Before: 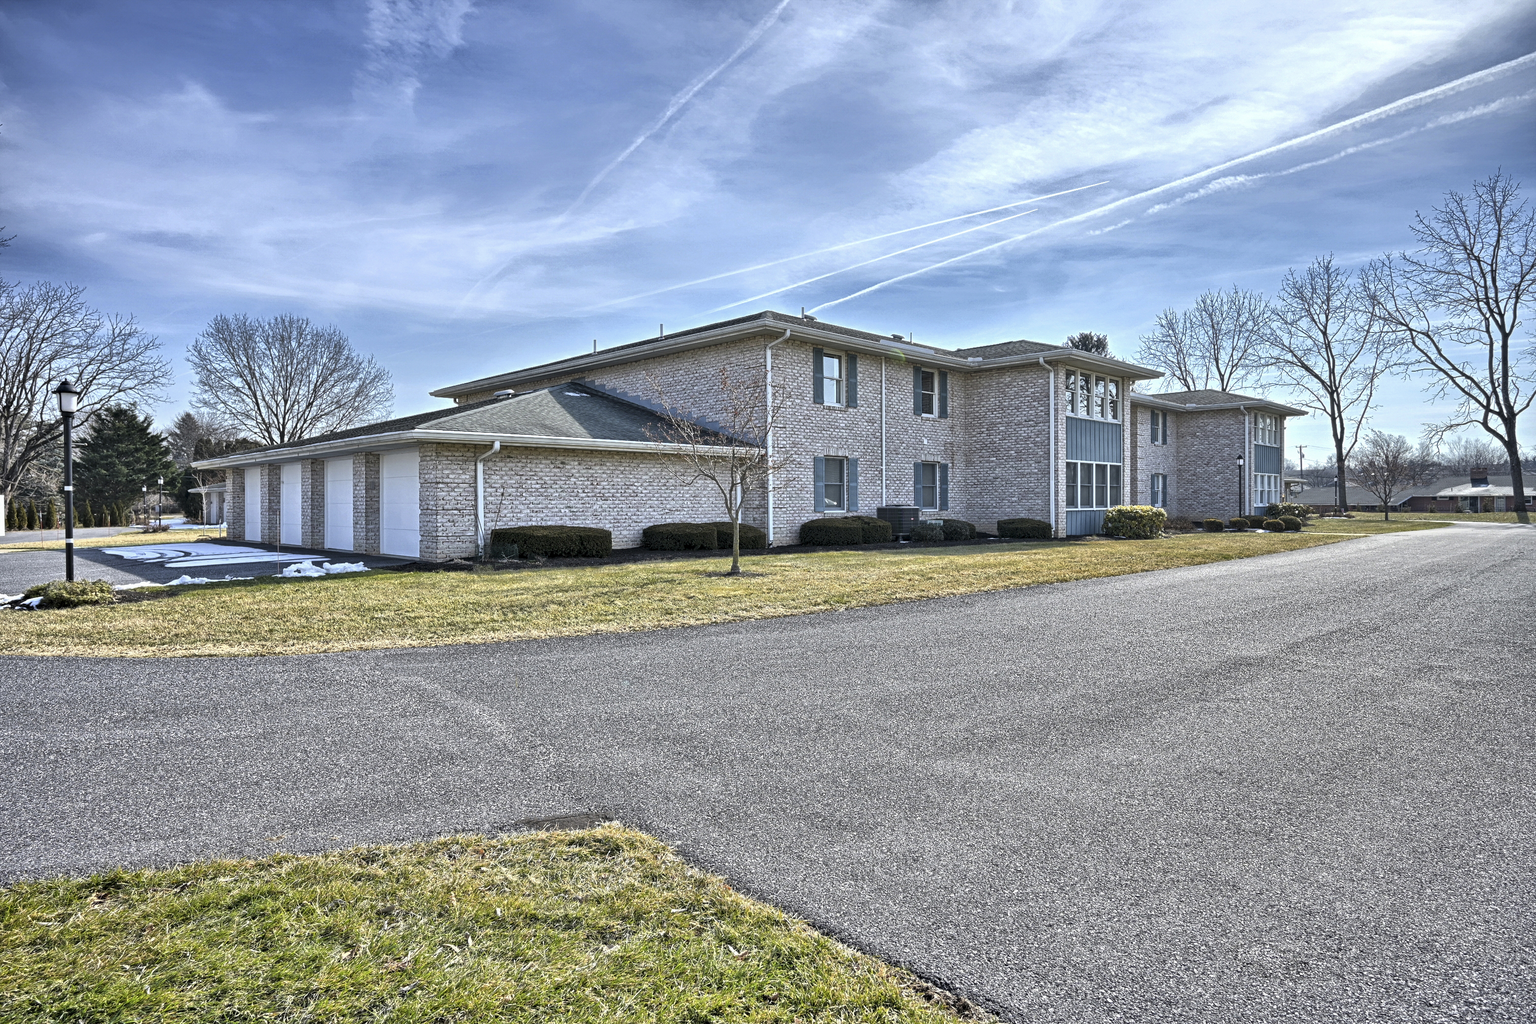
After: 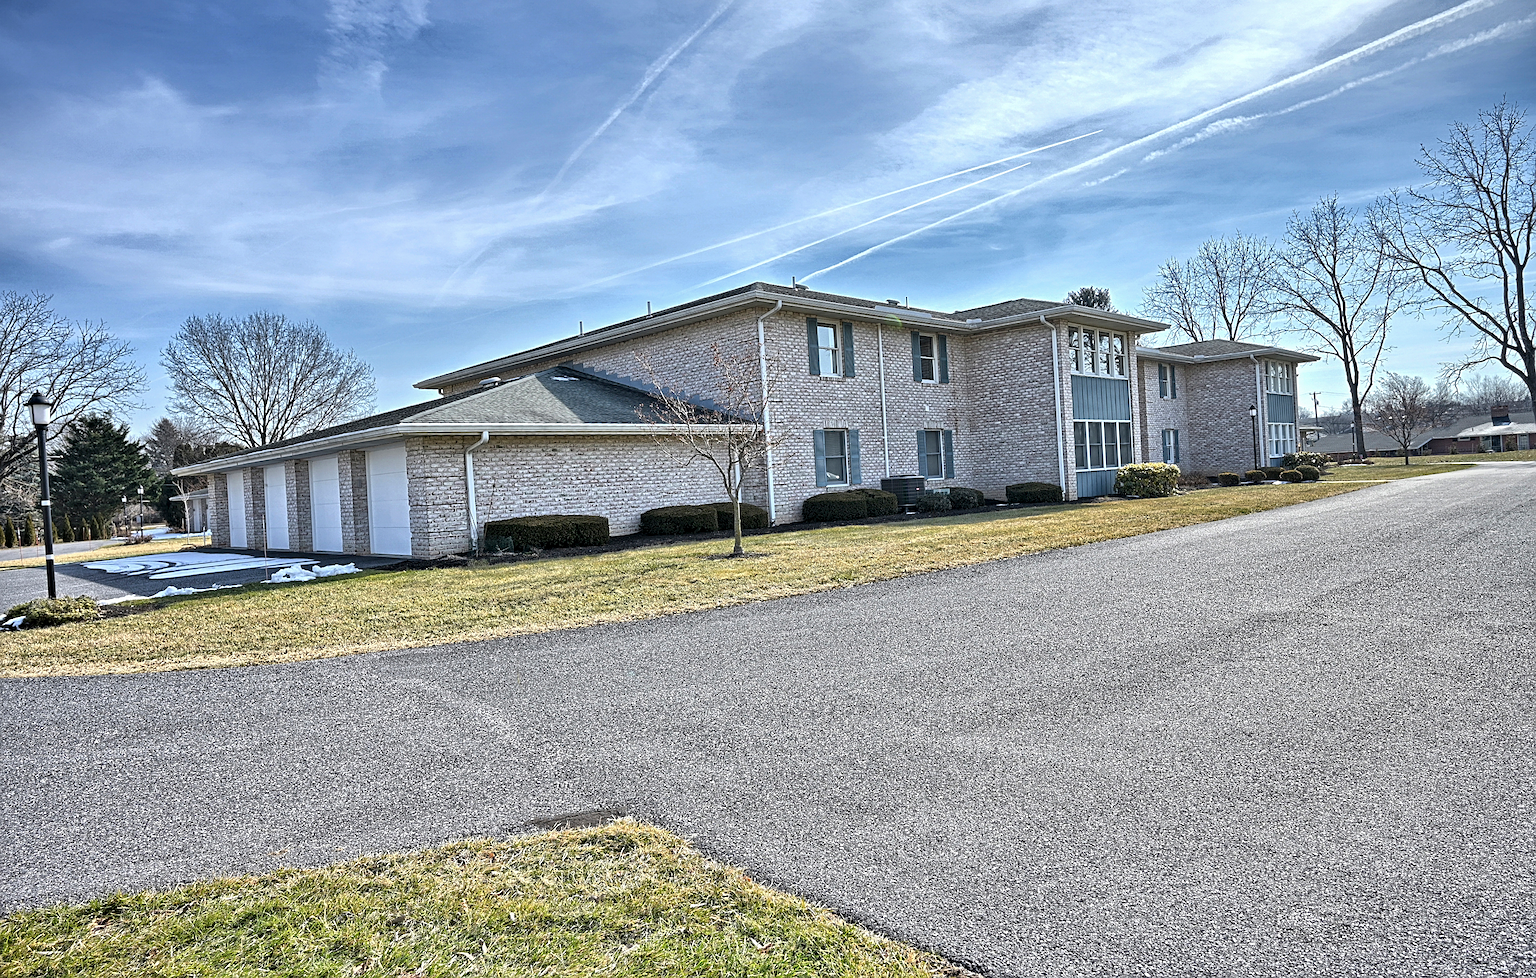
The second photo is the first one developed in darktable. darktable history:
sharpen: on, module defaults
exposure: black level correction 0.001, compensate highlight preservation false
rotate and perspective: rotation -3°, crop left 0.031, crop right 0.968, crop top 0.07, crop bottom 0.93
